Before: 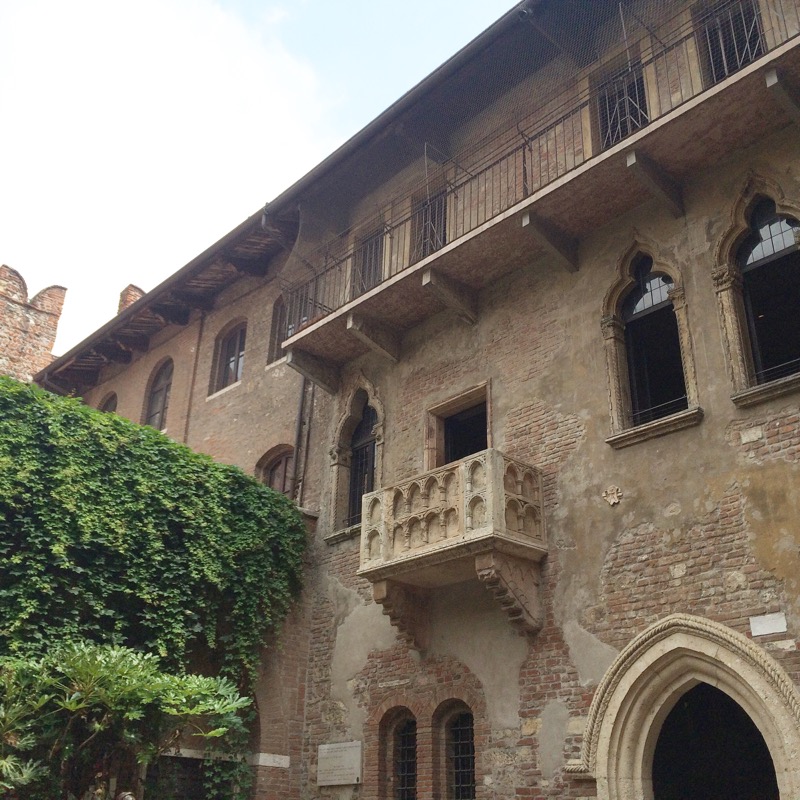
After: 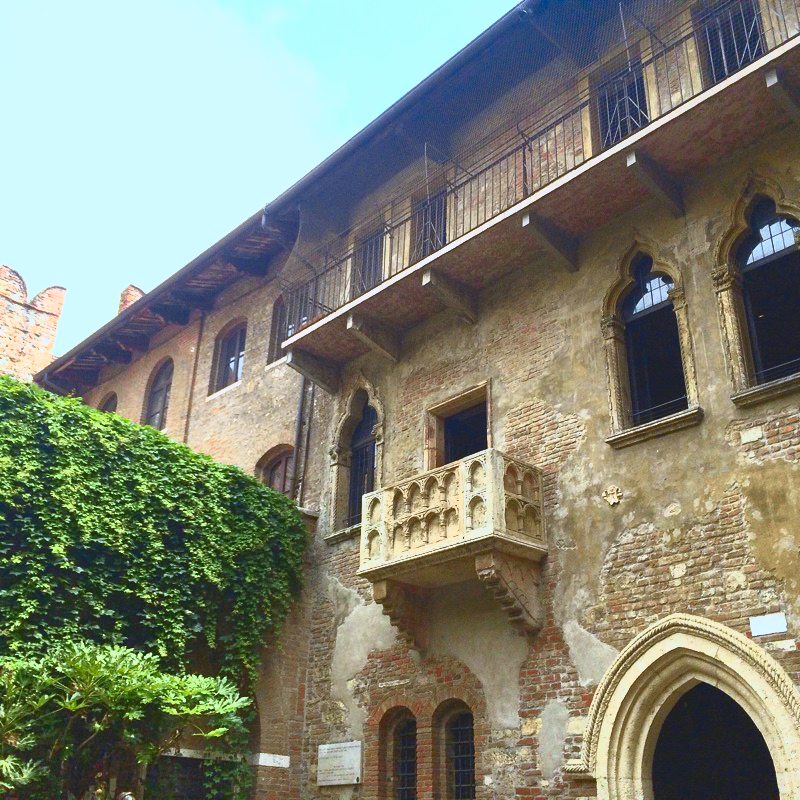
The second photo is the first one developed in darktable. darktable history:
contrast brightness saturation: contrast 1, brightness 1, saturation 1
white balance: red 0.924, blue 1.095
tone equalizer: on, module defaults
tone curve: curves: ch0 [(0, 0.021) (0.049, 0.044) (0.152, 0.14) (0.328, 0.377) (0.473, 0.543) (0.641, 0.705) (0.85, 0.894) (1, 0.969)]; ch1 [(0, 0) (0.302, 0.331) (0.427, 0.433) (0.472, 0.47) (0.502, 0.503) (0.527, 0.524) (0.564, 0.591) (0.602, 0.632) (0.677, 0.701) (0.859, 0.885) (1, 1)]; ch2 [(0, 0) (0.33, 0.301) (0.447, 0.44) (0.487, 0.496) (0.502, 0.516) (0.535, 0.563) (0.565, 0.6) (0.618, 0.629) (1, 1)], color space Lab, independent channels, preserve colors none
exposure: black level correction 0, exposure -0.721 EV, compensate highlight preservation false
